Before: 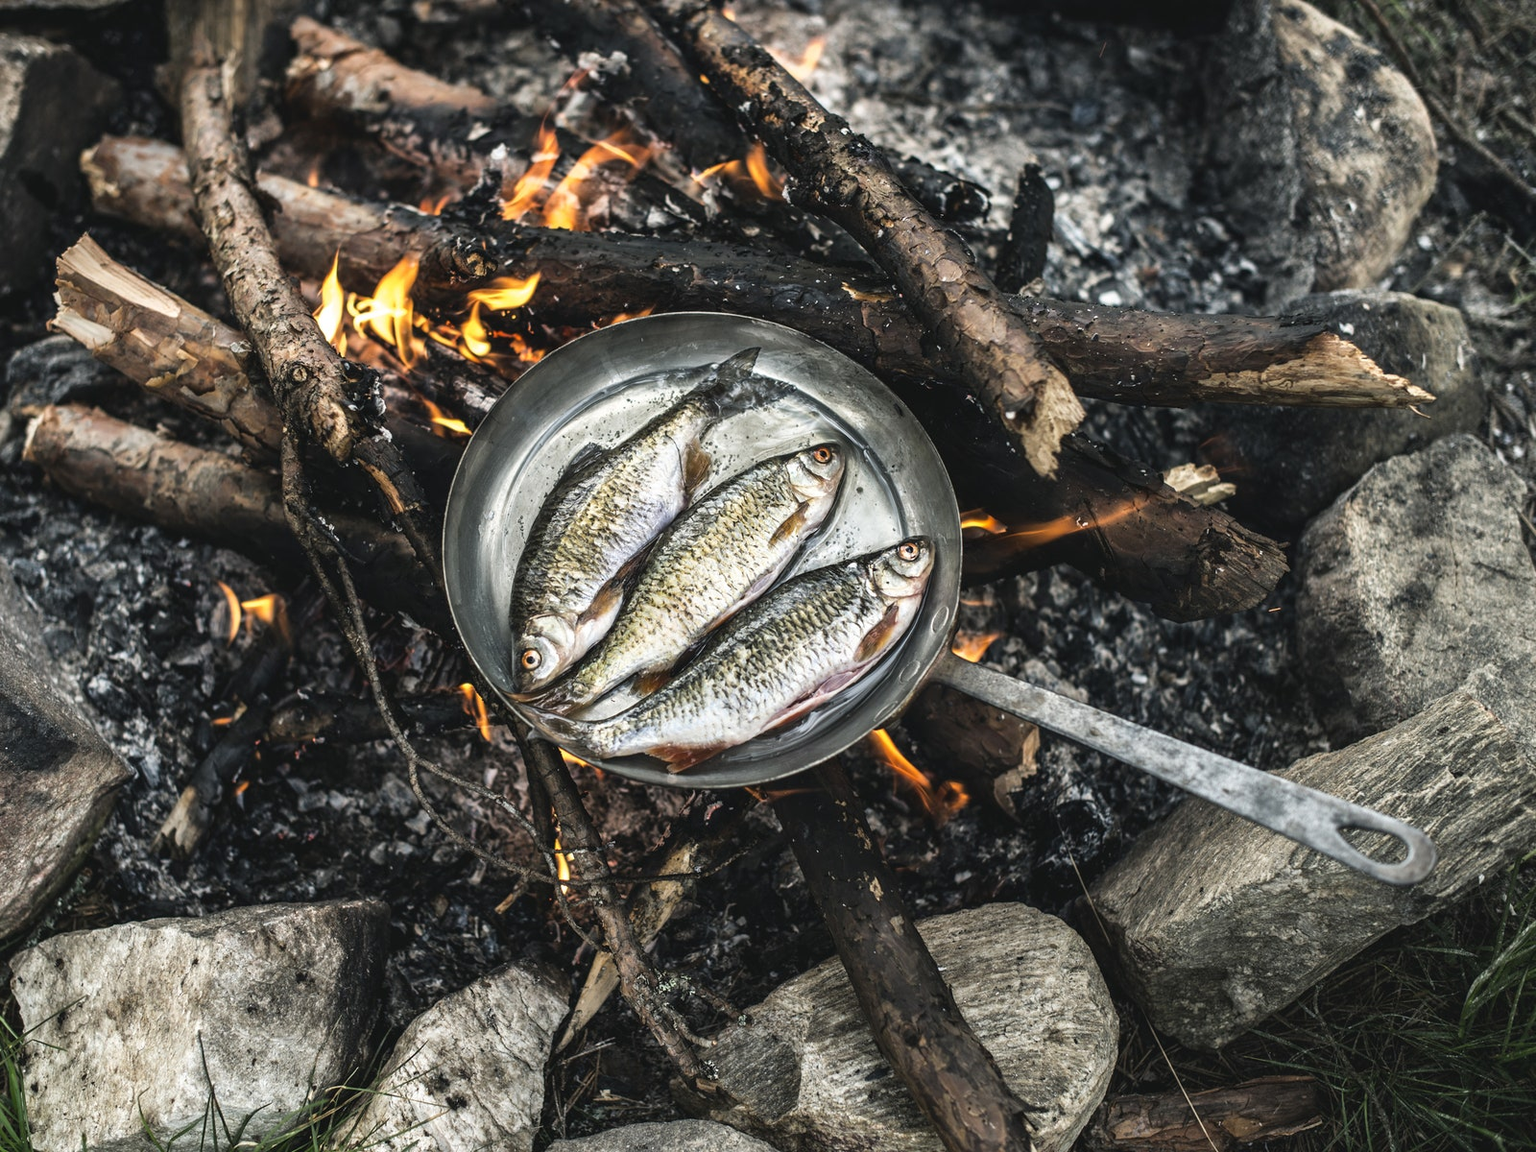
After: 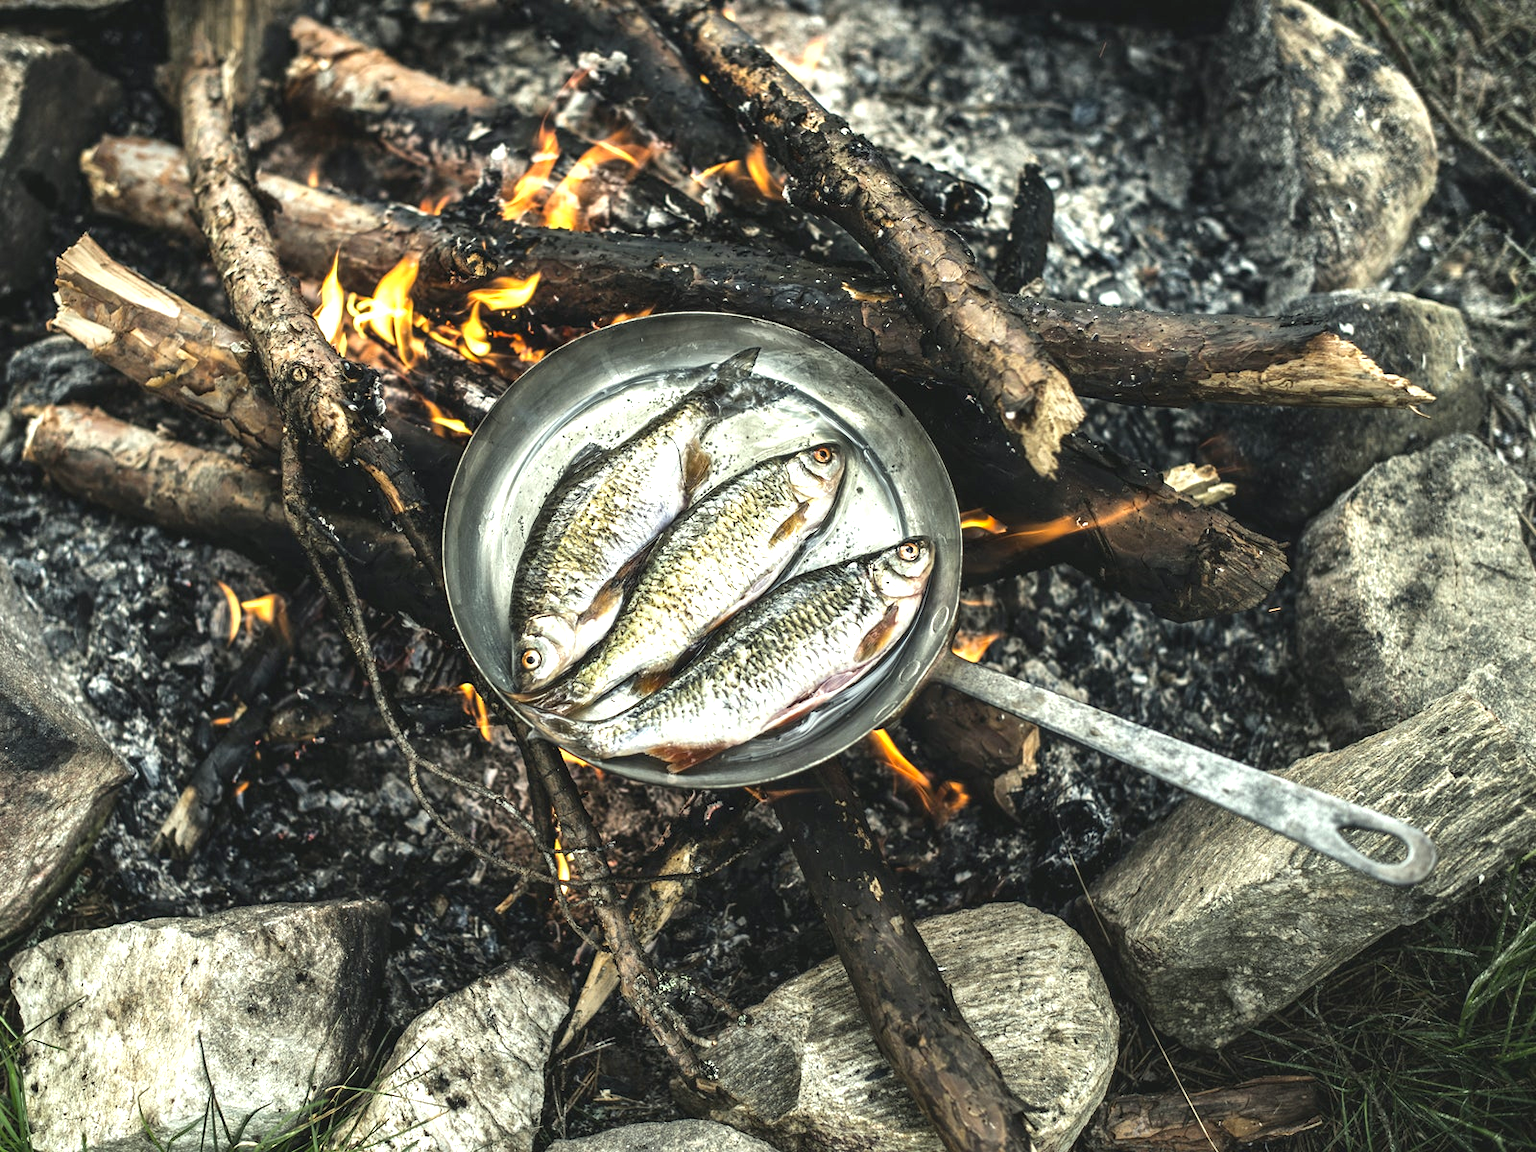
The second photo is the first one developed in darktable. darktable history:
exposure: black level correction 0, exposure 0.7 EV, compensate exposure bias true, compensate highlight preservation false
local contrast: highlights 100%, shadows 100%, detail 120%, midtone range 0.2
color correction: highlights a* -4.28, highlights b* 6.53
